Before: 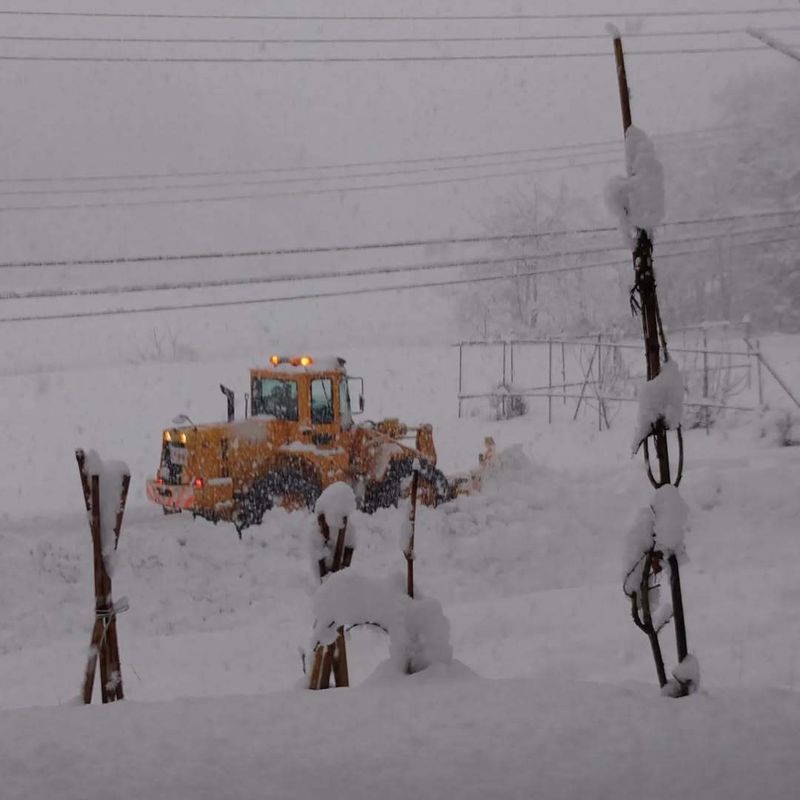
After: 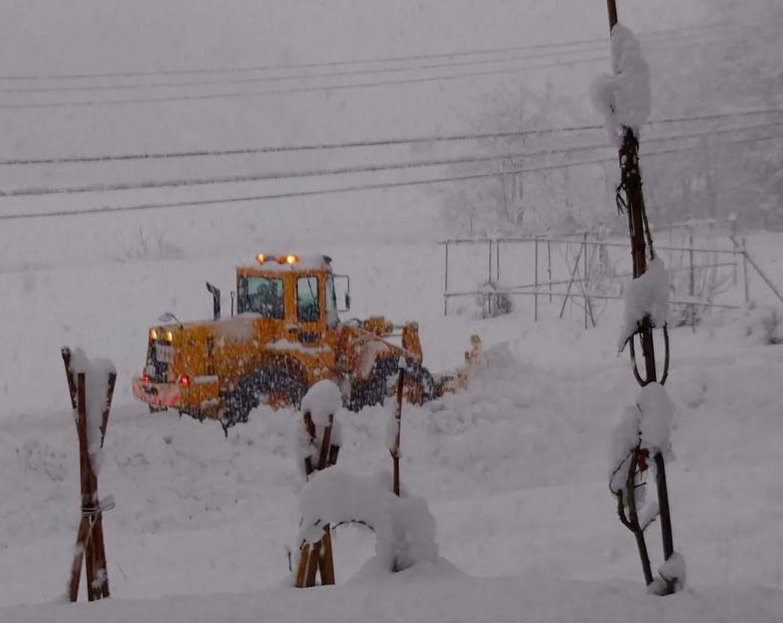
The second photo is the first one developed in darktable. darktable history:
crop and rotate: left 1.814%, top 12.818%, right 0.25%, bottom 9.225%
color balance rgb: perceptual saturation grading › global saturation 20%, perceptual saturation grading › highlights -50%, perceptual saturation grading › shadows 30%
